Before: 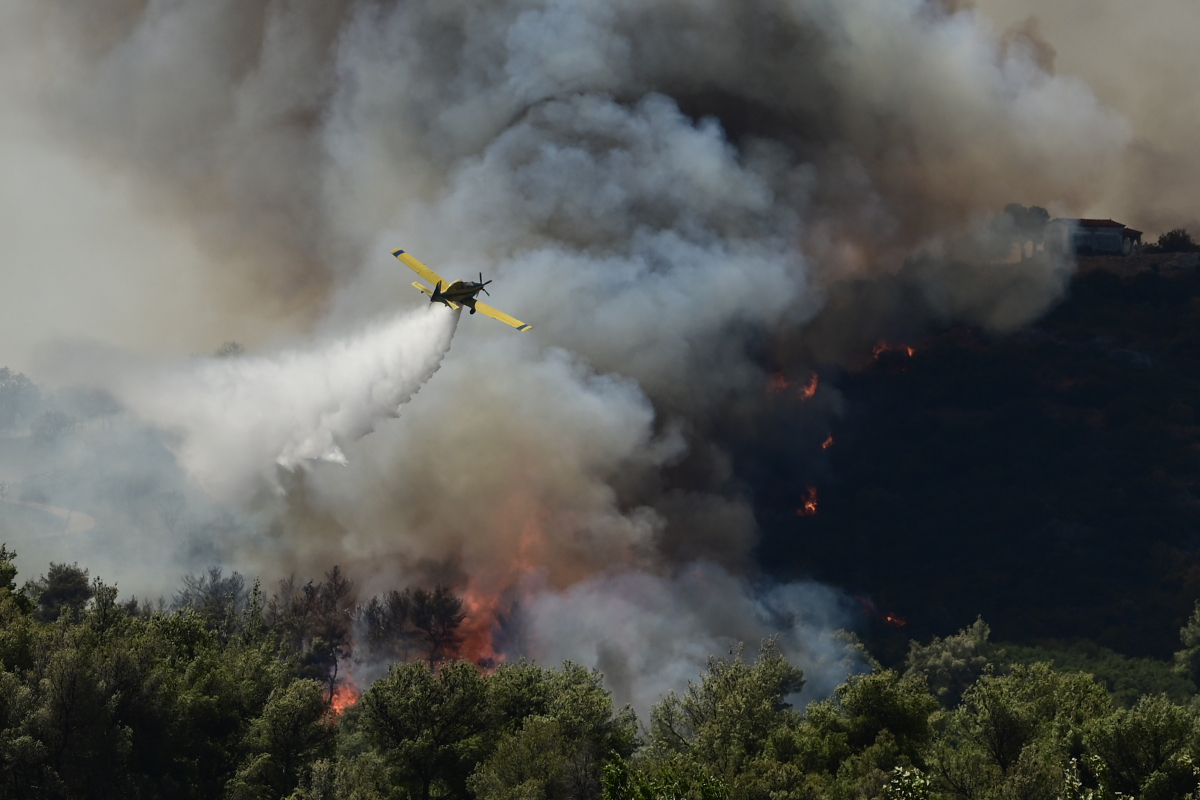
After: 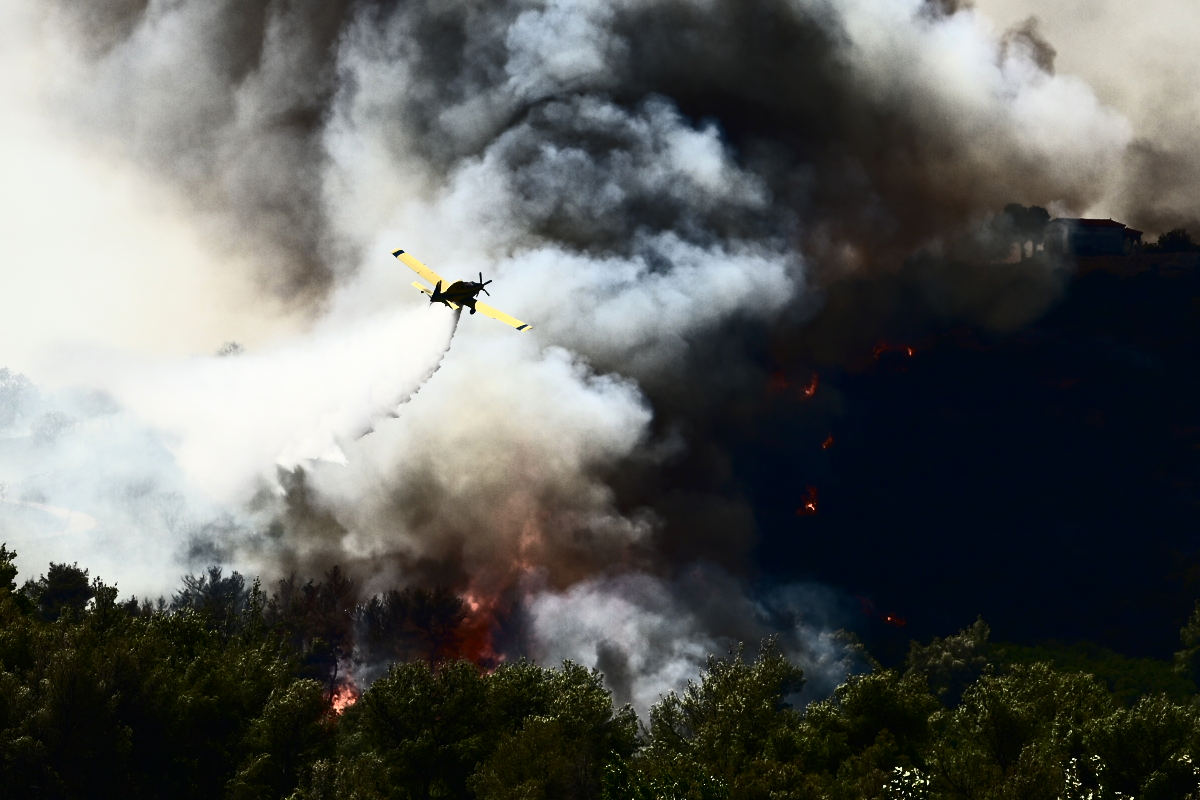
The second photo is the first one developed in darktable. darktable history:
contrast brightness saturation: contrast 0.923, brightness 0.197
